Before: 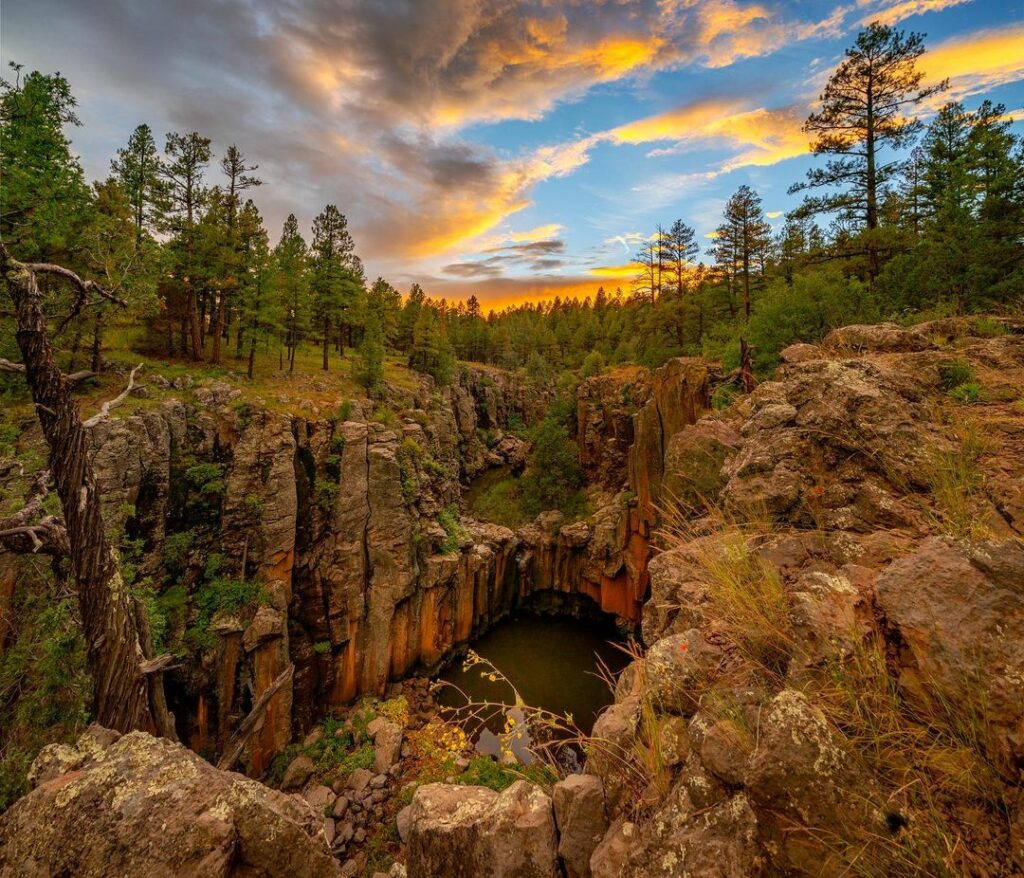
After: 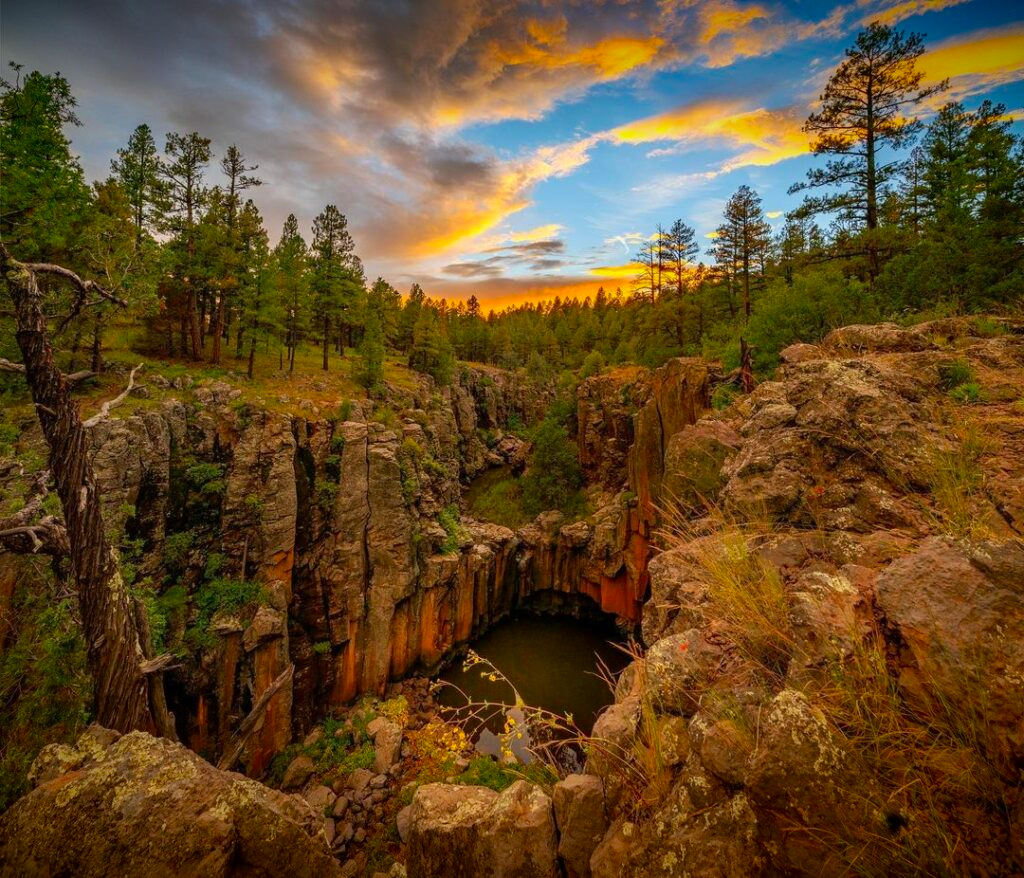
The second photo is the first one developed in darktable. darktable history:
contrast brightness saturation: contrast 0.04, saturation 0.16
vignetting: fall-off start 98.29%, fall-off radius 100%, brightness -1, saturation 0.5, width/height ratio 1.428
